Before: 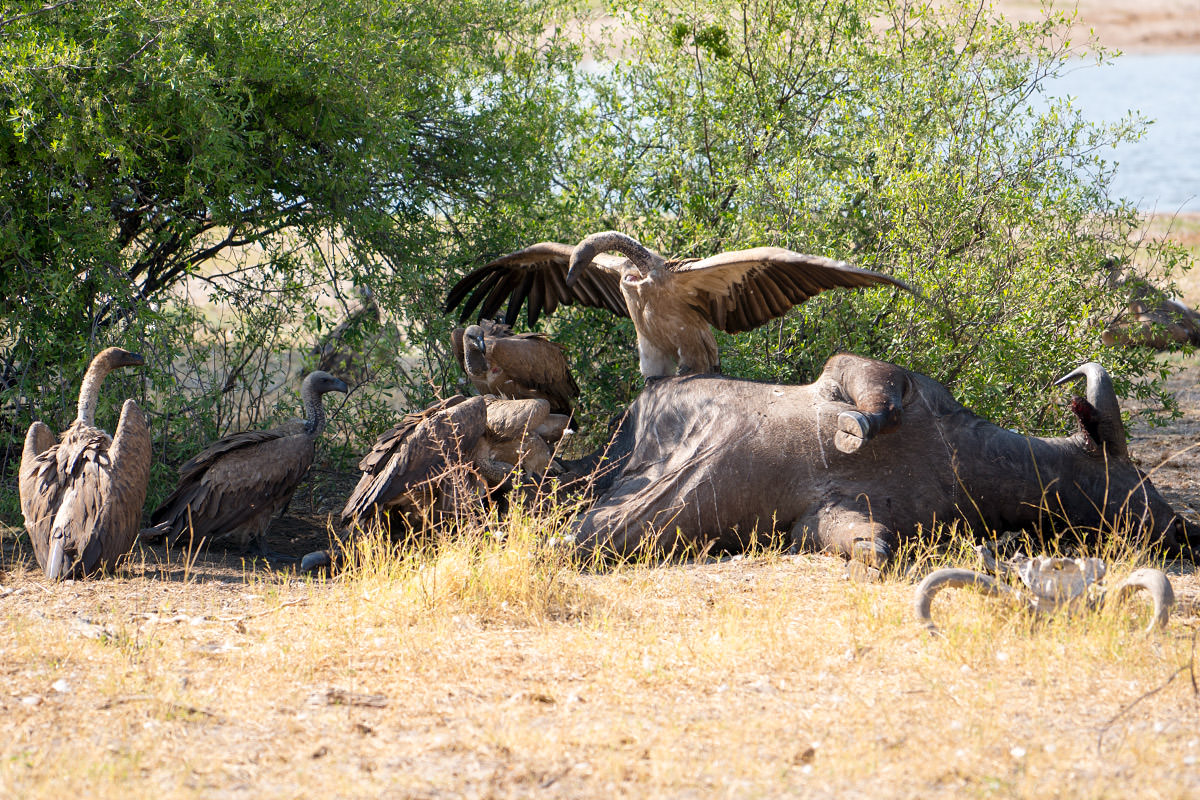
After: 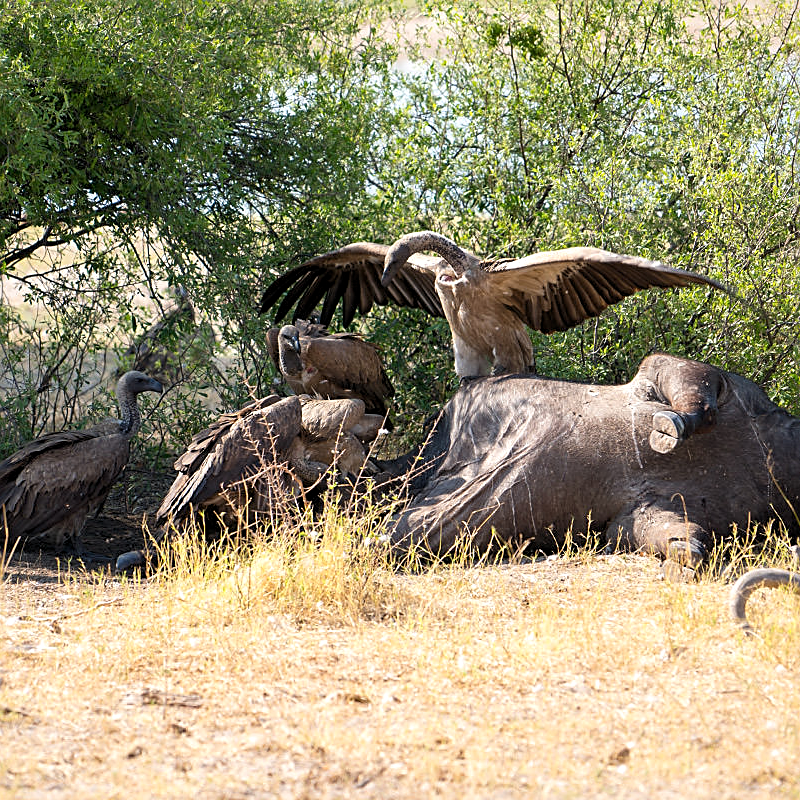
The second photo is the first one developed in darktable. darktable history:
crop and rotate: left 15.446%, right 17.836%
levels: levels [0.016, 0.492, 0.969]
sharpen: on, module defaults
